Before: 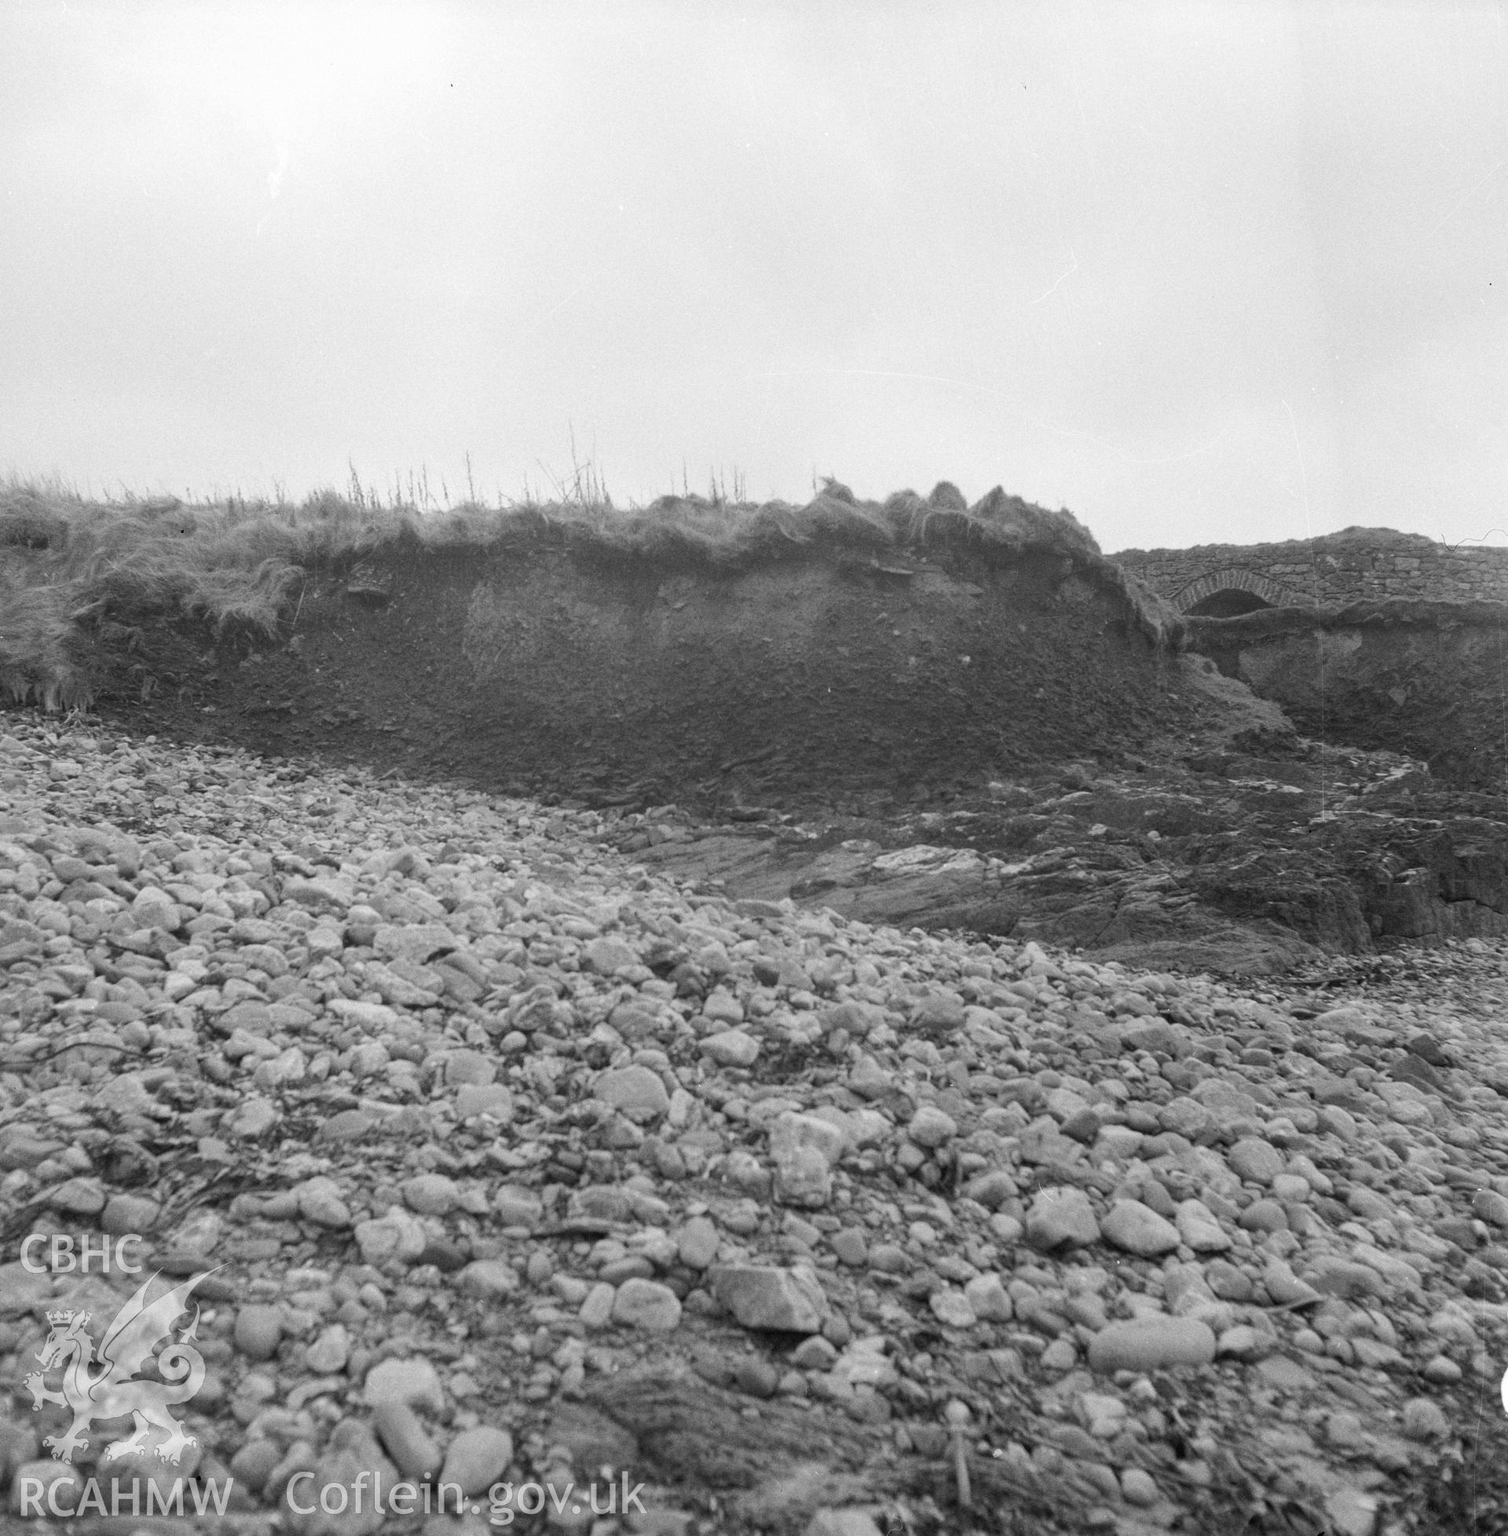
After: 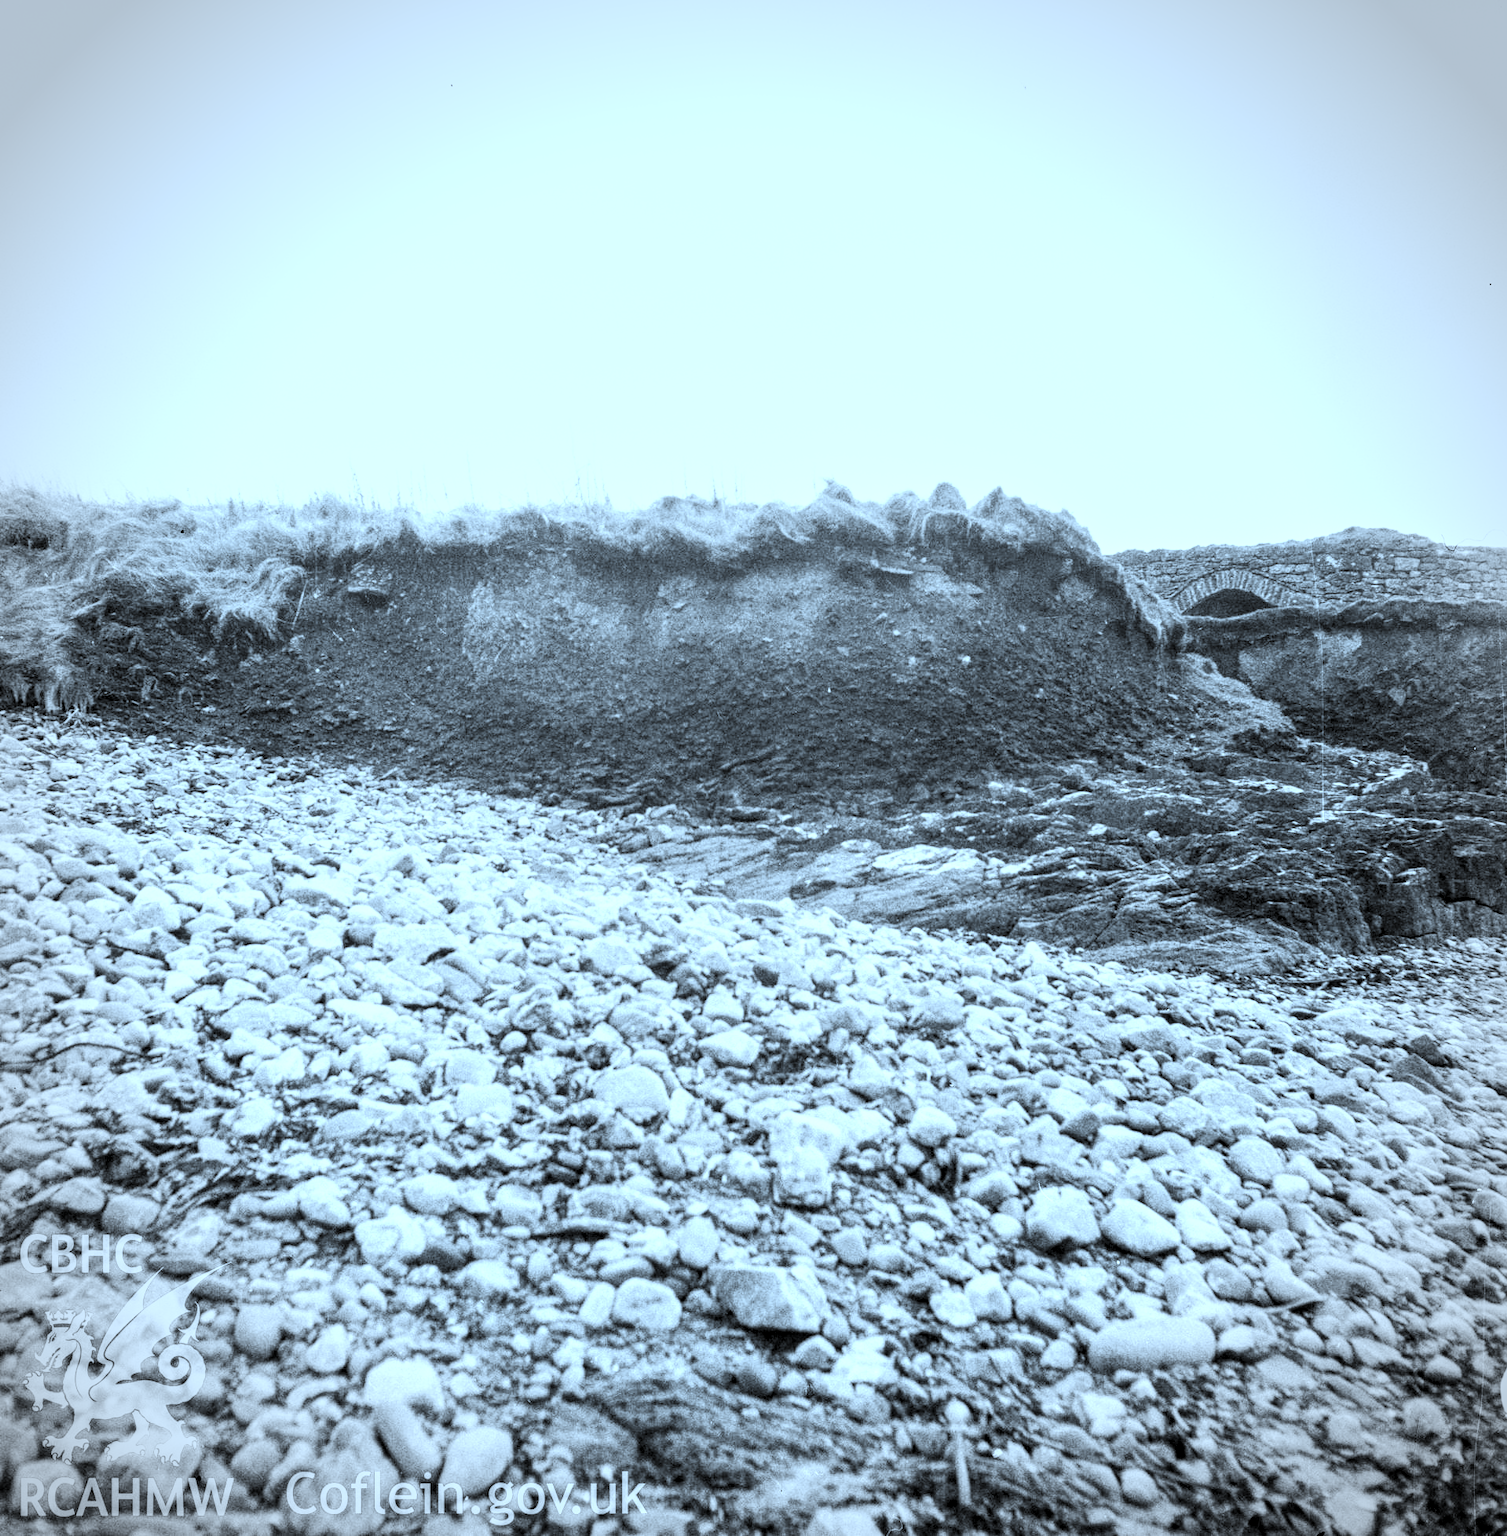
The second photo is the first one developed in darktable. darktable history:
base curve: curves: ch0 [(0, 0) (0.007, 0.004) (0.027, 0.03) (0.046, 0.07) (0.207, 0.54) (0.442, 0.872) (0.673, 0.972) (1, 1)], preserve colors none
vignetting: automatic ratio true
local contrast: highlights 59%, detail 145%
color correction: highlights a* -9.35, highlights b* -23.15
